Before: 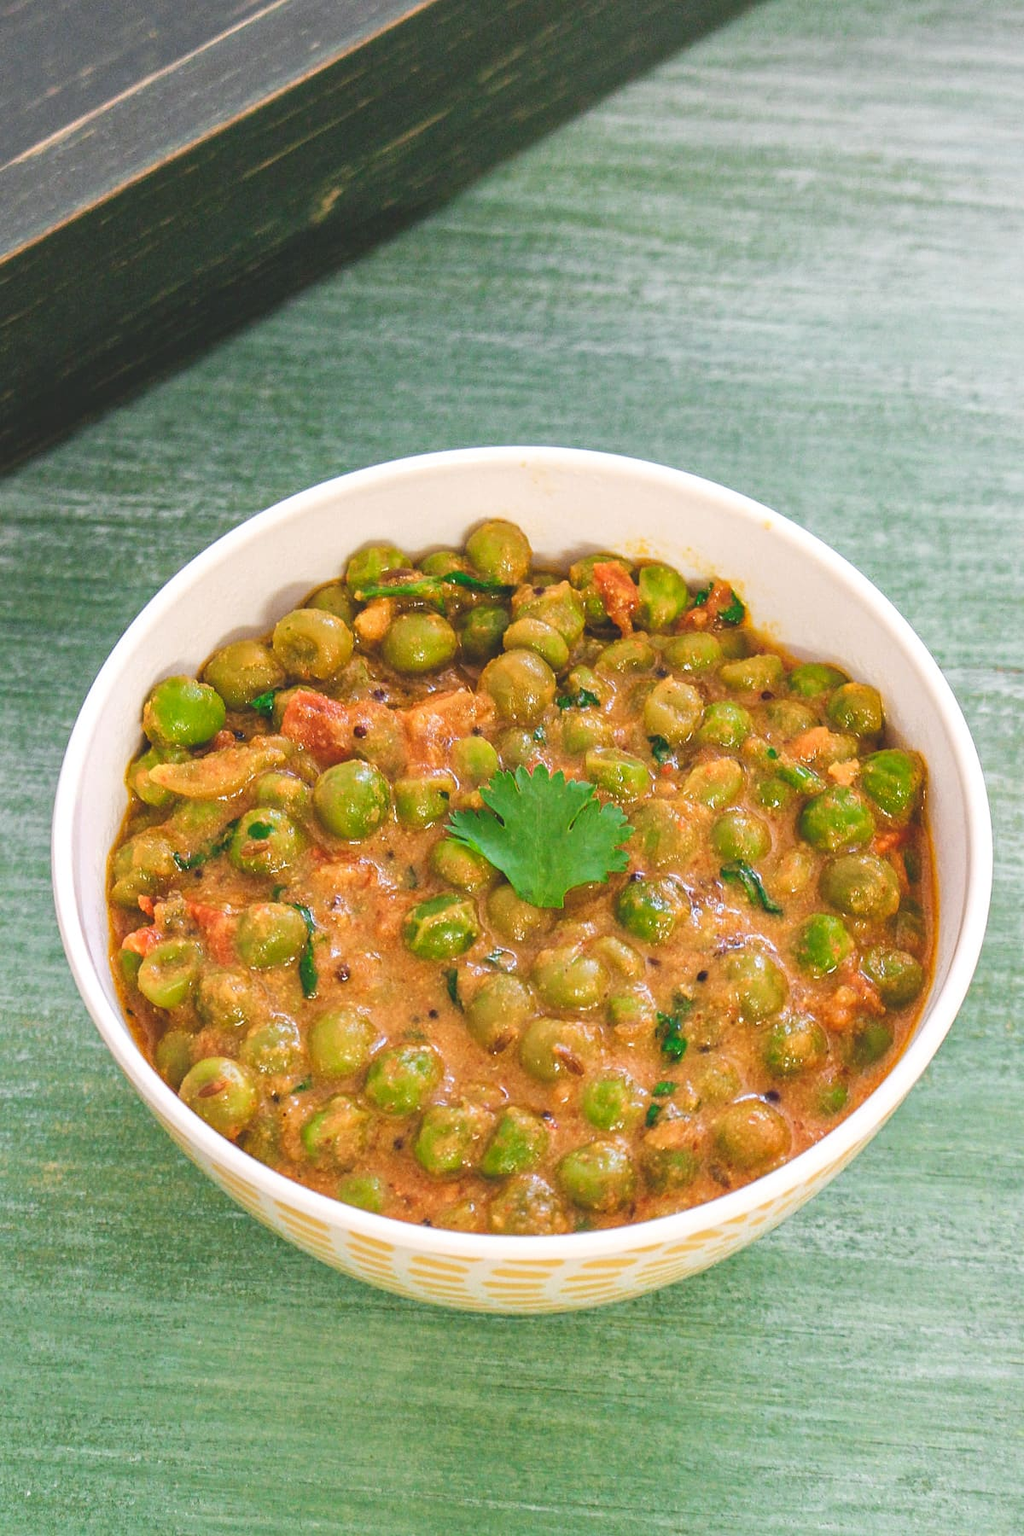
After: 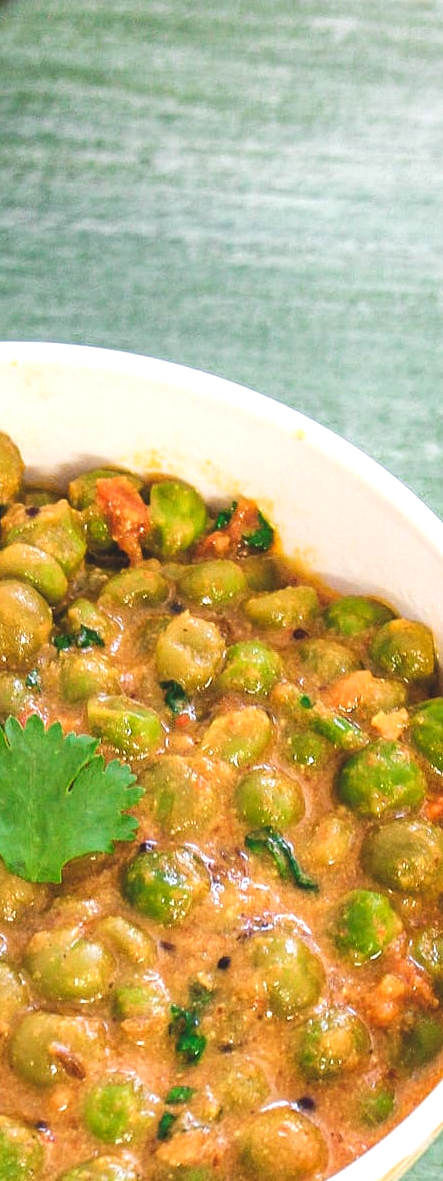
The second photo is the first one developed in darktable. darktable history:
crop and rotate: left 49.936%, top 10.094%, right 13.136%, bottom 24.256%
tone equalizer: -8 EV -0.417 EV, -7 EV -0.389 EV, -6 EV -0.333 EV, -5 EV -0.222 EV, -3 EV 0.222 EV, -2 EV 0.333 EV, -1 EV 0.389 EV, +0 EV 0.417 EV, edges refinement/feathering 500, mask exposure compensation -1.57 EV, preserve details no
